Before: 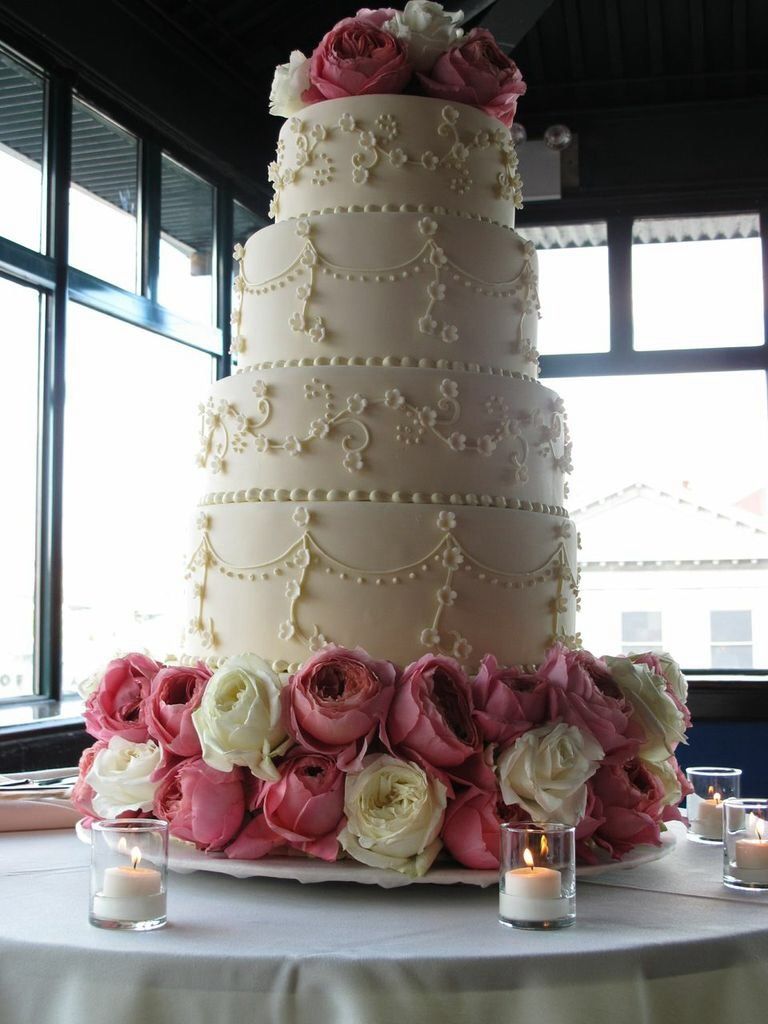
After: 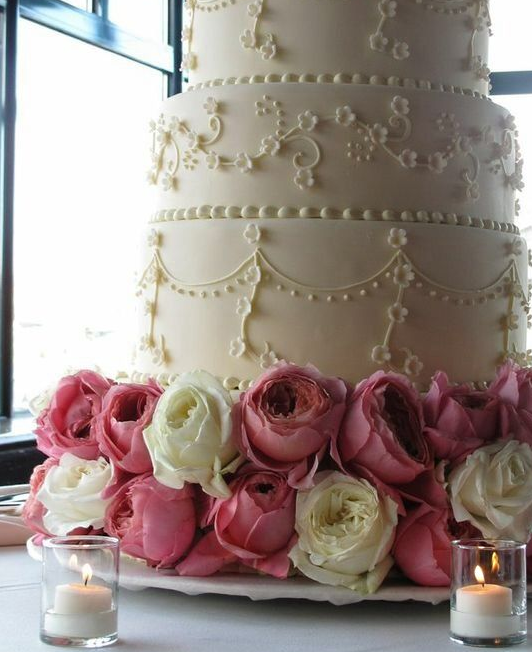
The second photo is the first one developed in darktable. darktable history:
sharpen: radius 5.325, amount 0.312, threshold 26.433
crop: left 6.488%, top 27.668%, right 24.183%, bottom 8.656%
